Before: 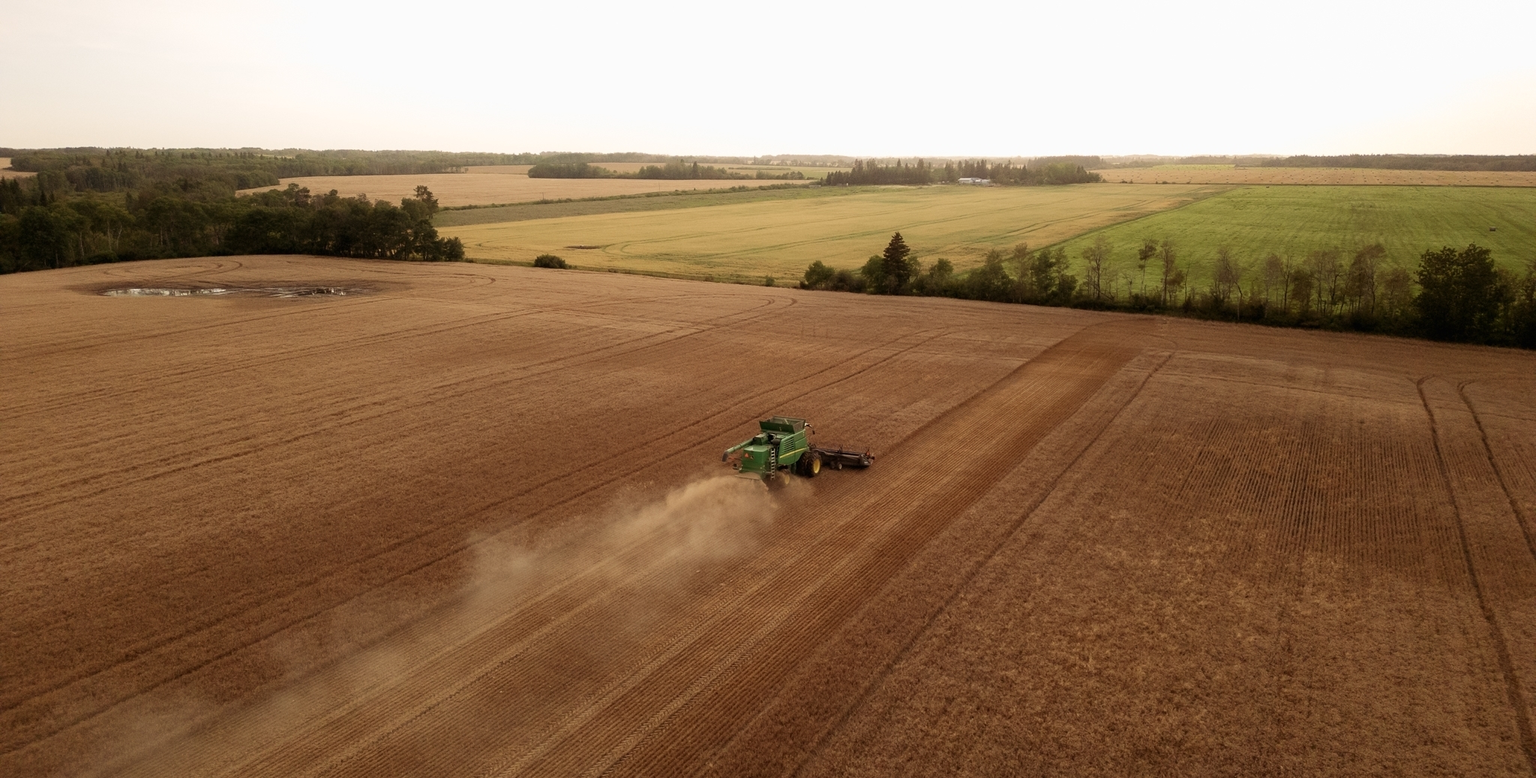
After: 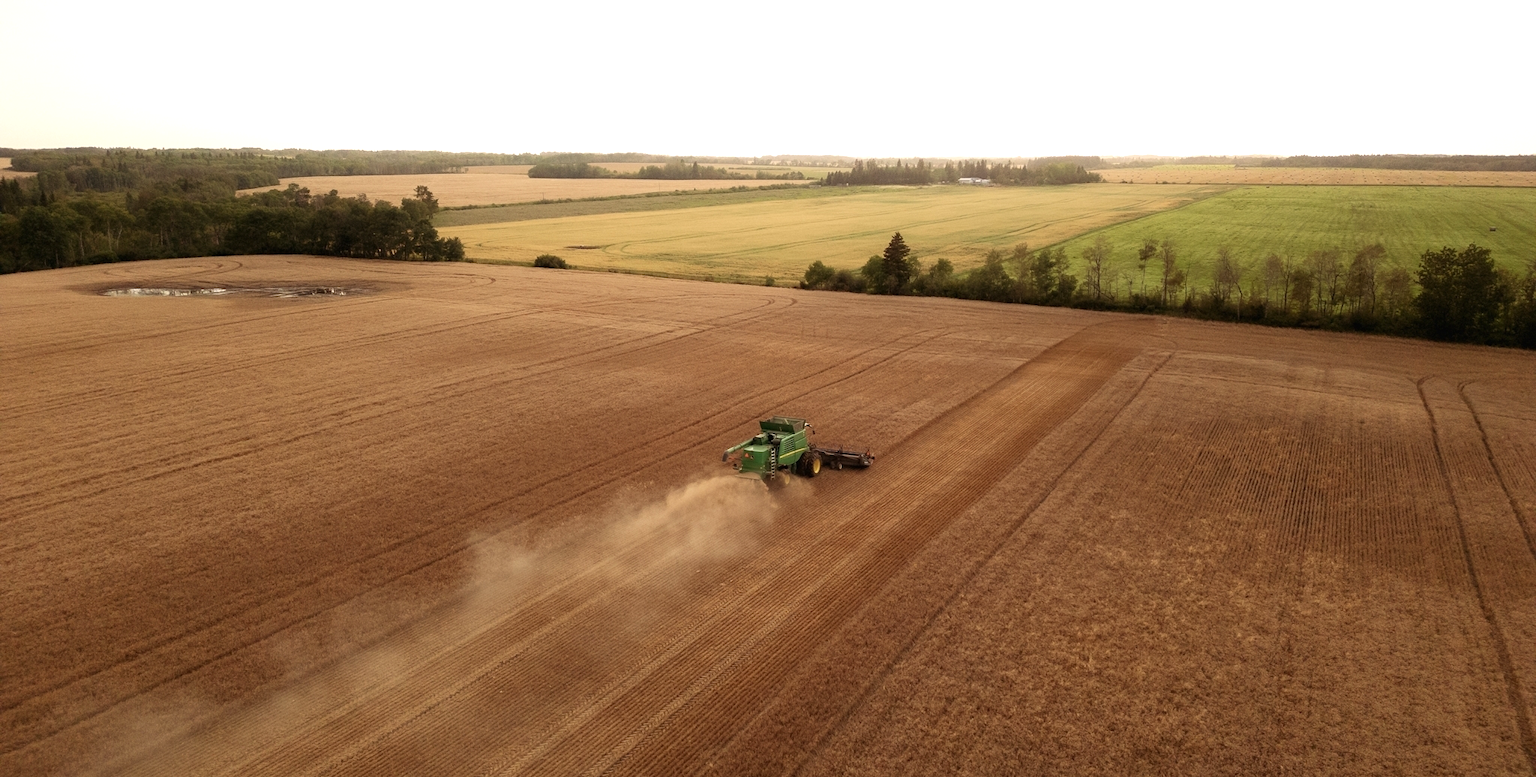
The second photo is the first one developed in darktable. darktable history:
exposure: black level correction 0, exposure 0.393 EV, compensate highlight preservation false
